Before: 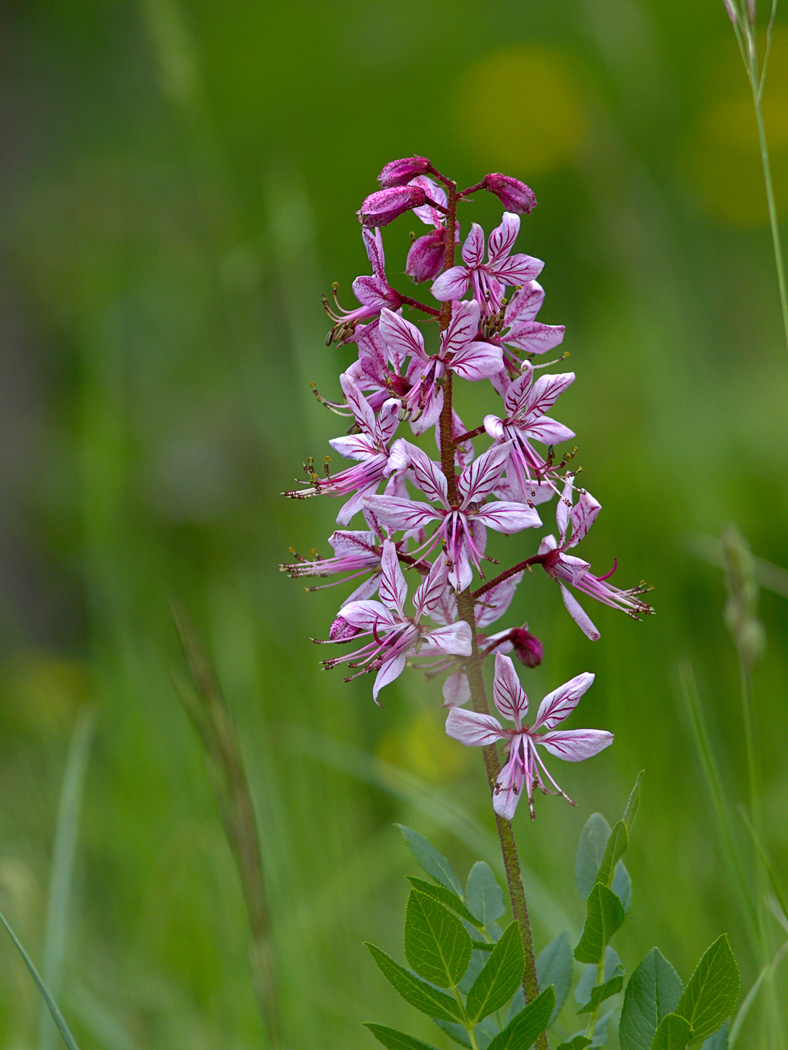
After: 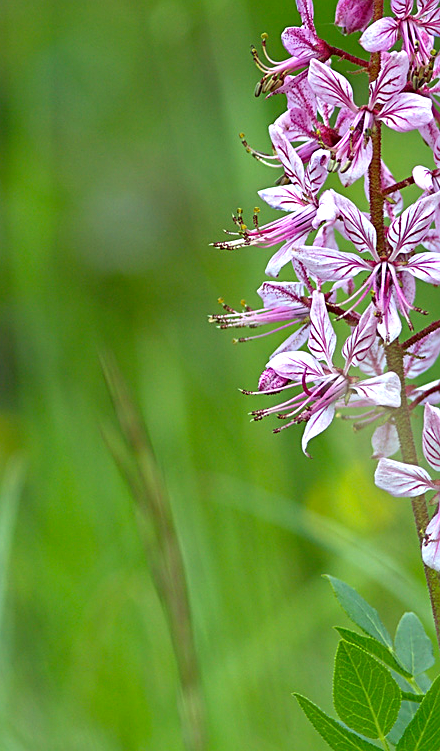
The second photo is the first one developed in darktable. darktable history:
exposure: exposure 0.774 EV, compensate highlight preservation false
sharpen: on, module defaults
crop: left 9.114%, top 23.797%, right 35.016%, bottom 4.642%
color correction: highlights a* -8.55, highlights b* 3.61
